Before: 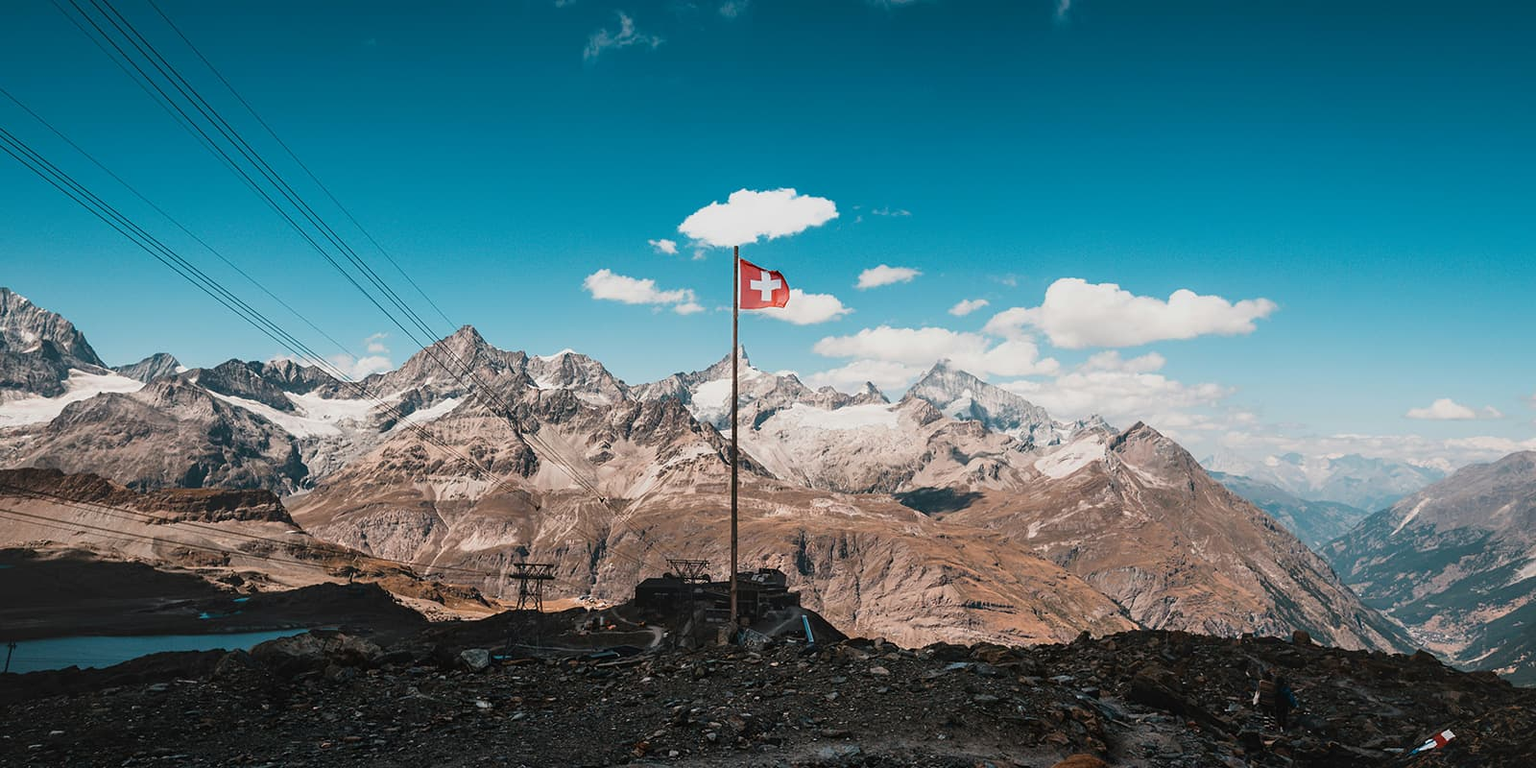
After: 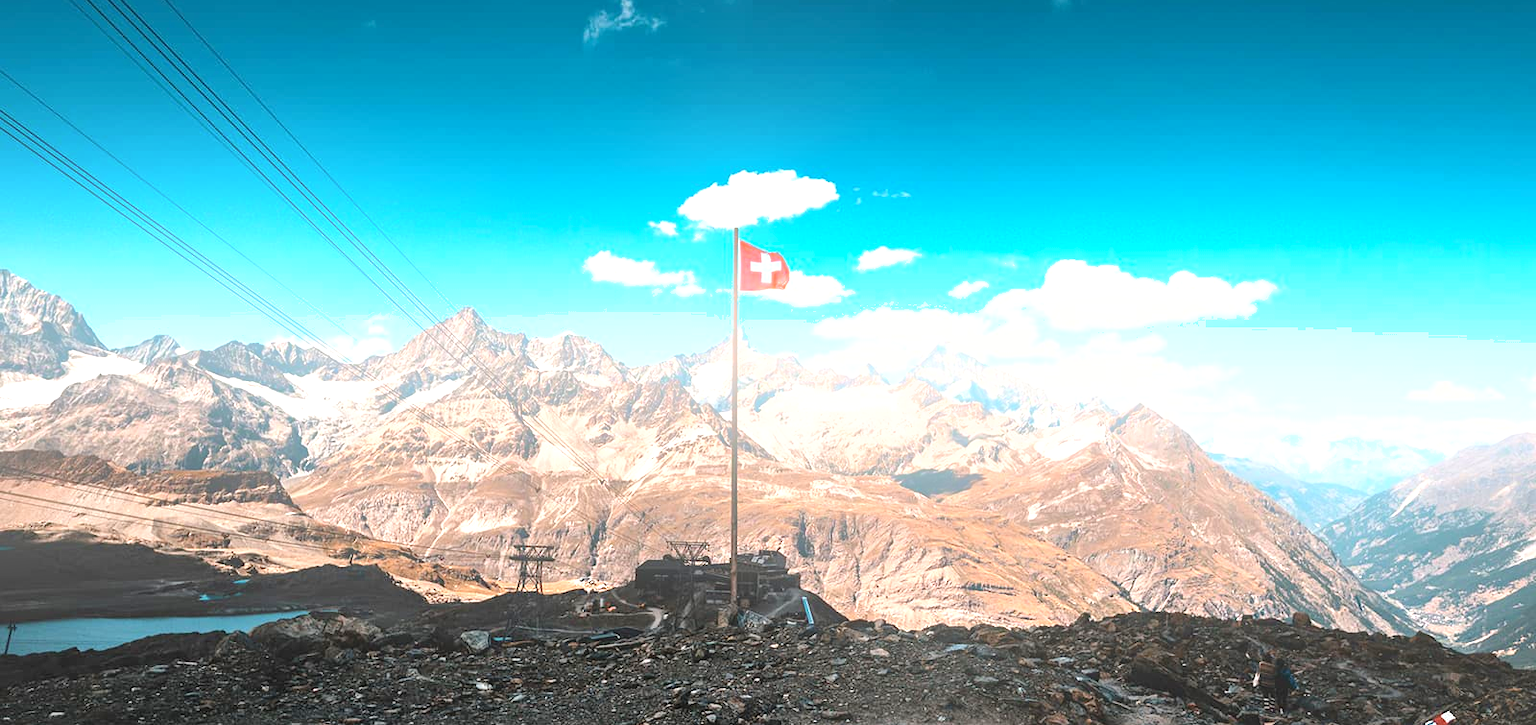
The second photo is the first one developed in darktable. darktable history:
crop and rotate: top 2.479%, bottom 3.018%
exposure: black level correction 0, exposure 1.2 EV, compensate exposure bias true, compensate highlight preservation false
local contrast: mode bilateral grid, contrast 25, coarseness 50, detail 123%, midtone range 0.2
shadows and highlights: shadows color adjustment 97.66%, soften with gaussian
bloom: on, module defaults
